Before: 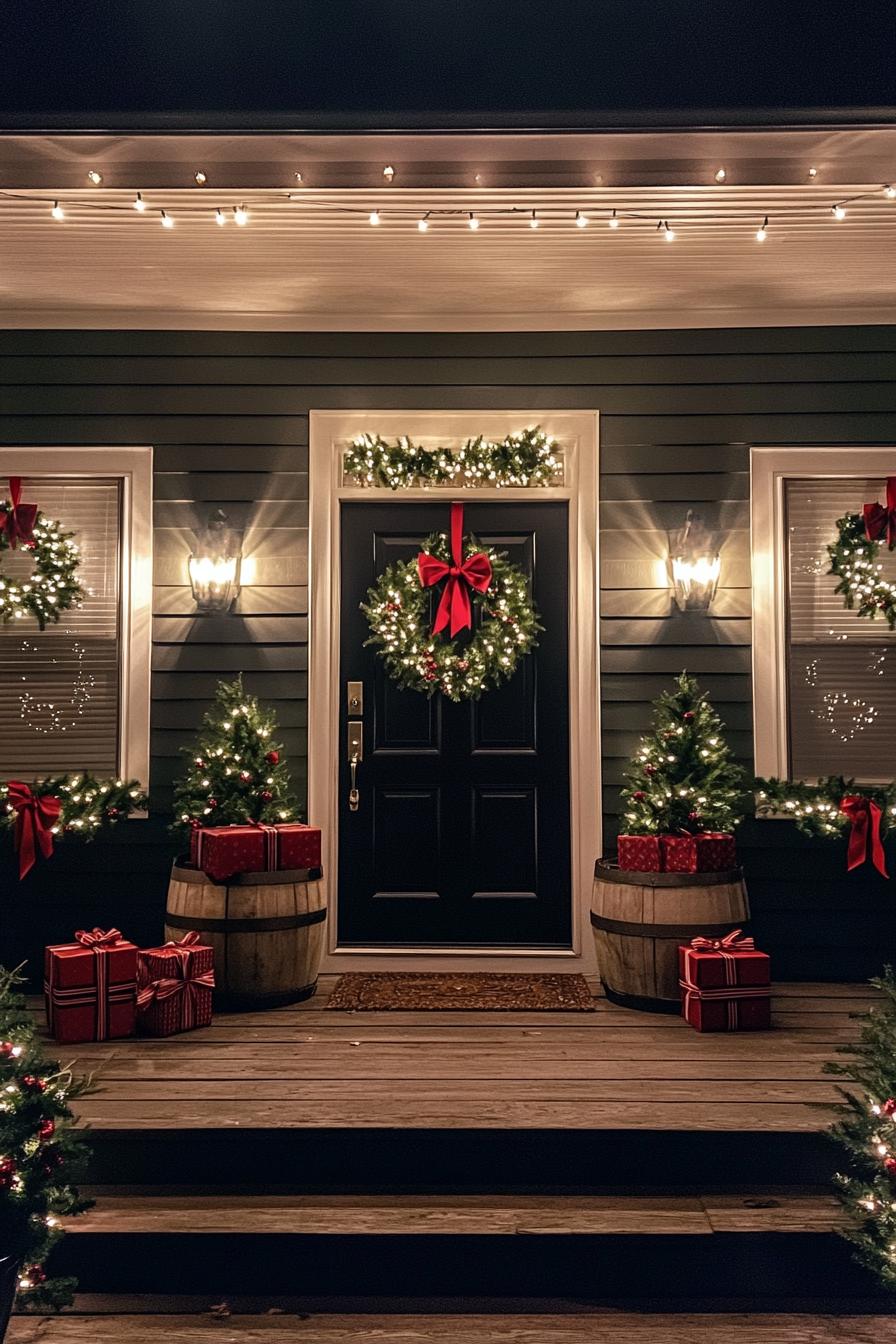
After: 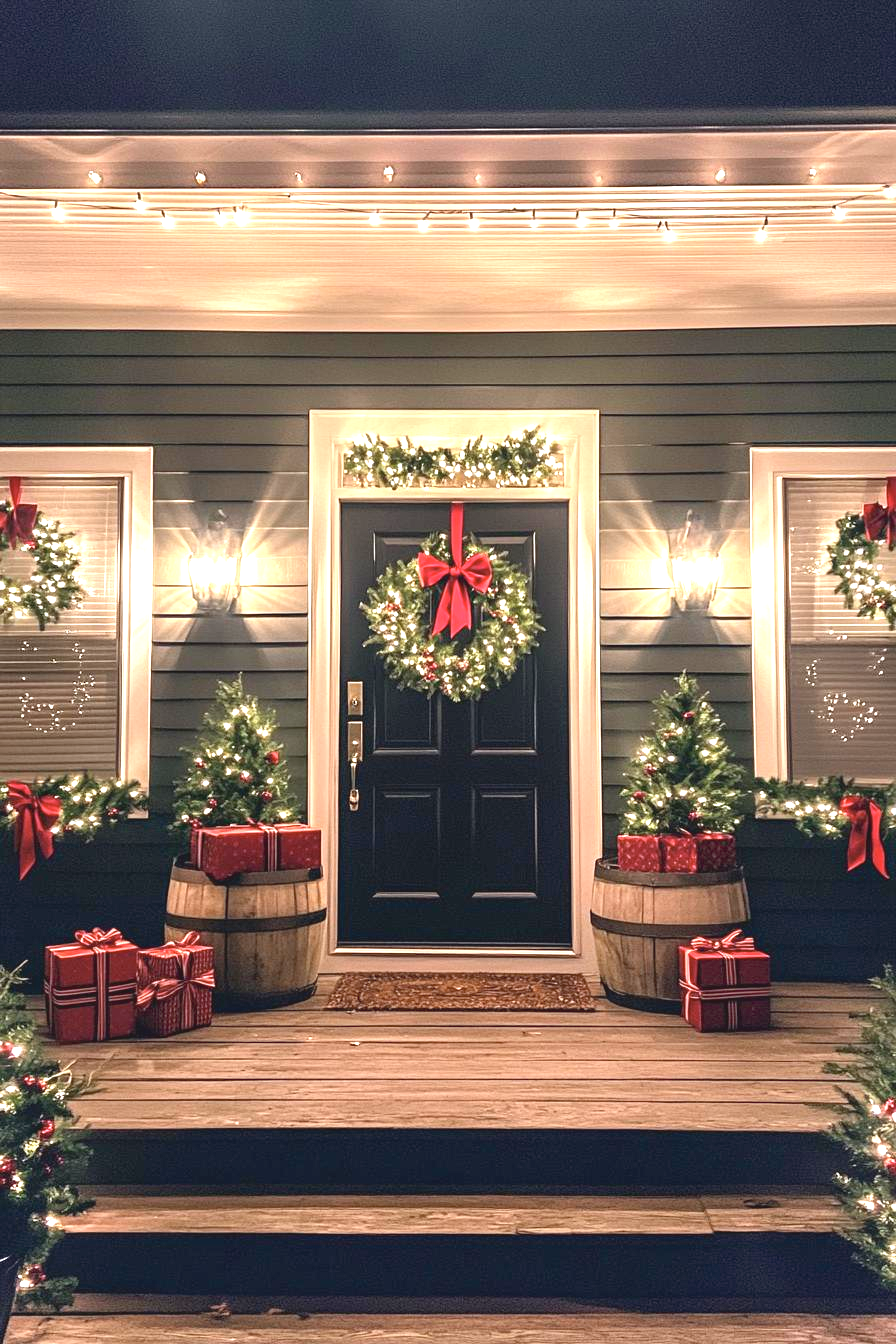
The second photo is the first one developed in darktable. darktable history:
contrast brightness saturation: contrast -0.145, brightness 0.041, saturation -0.126
exposure: black level correction 0.001, exposure 1.714 EV, compensate highlight preservation false
